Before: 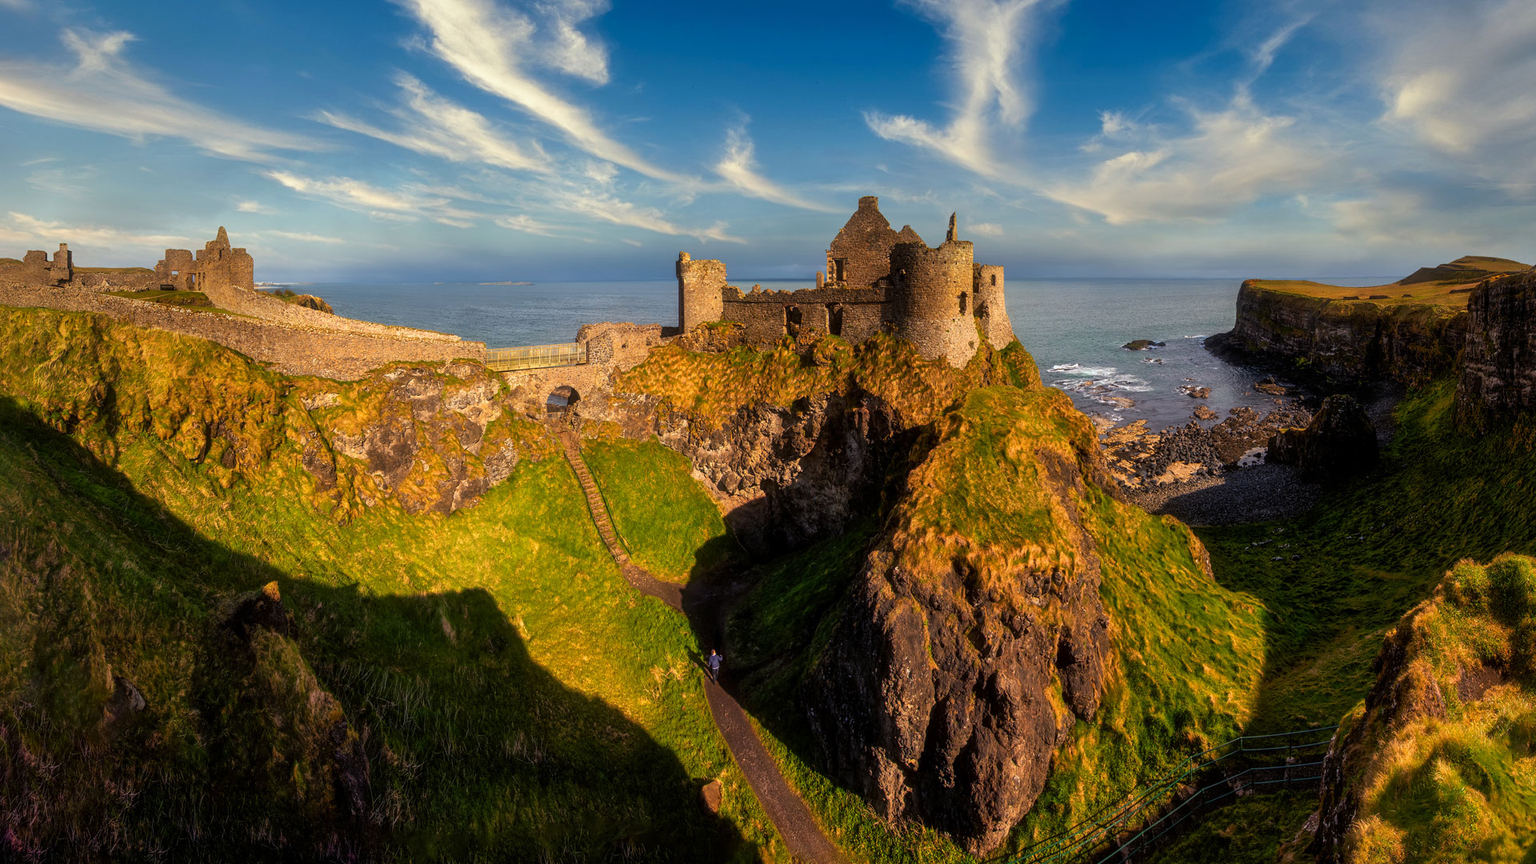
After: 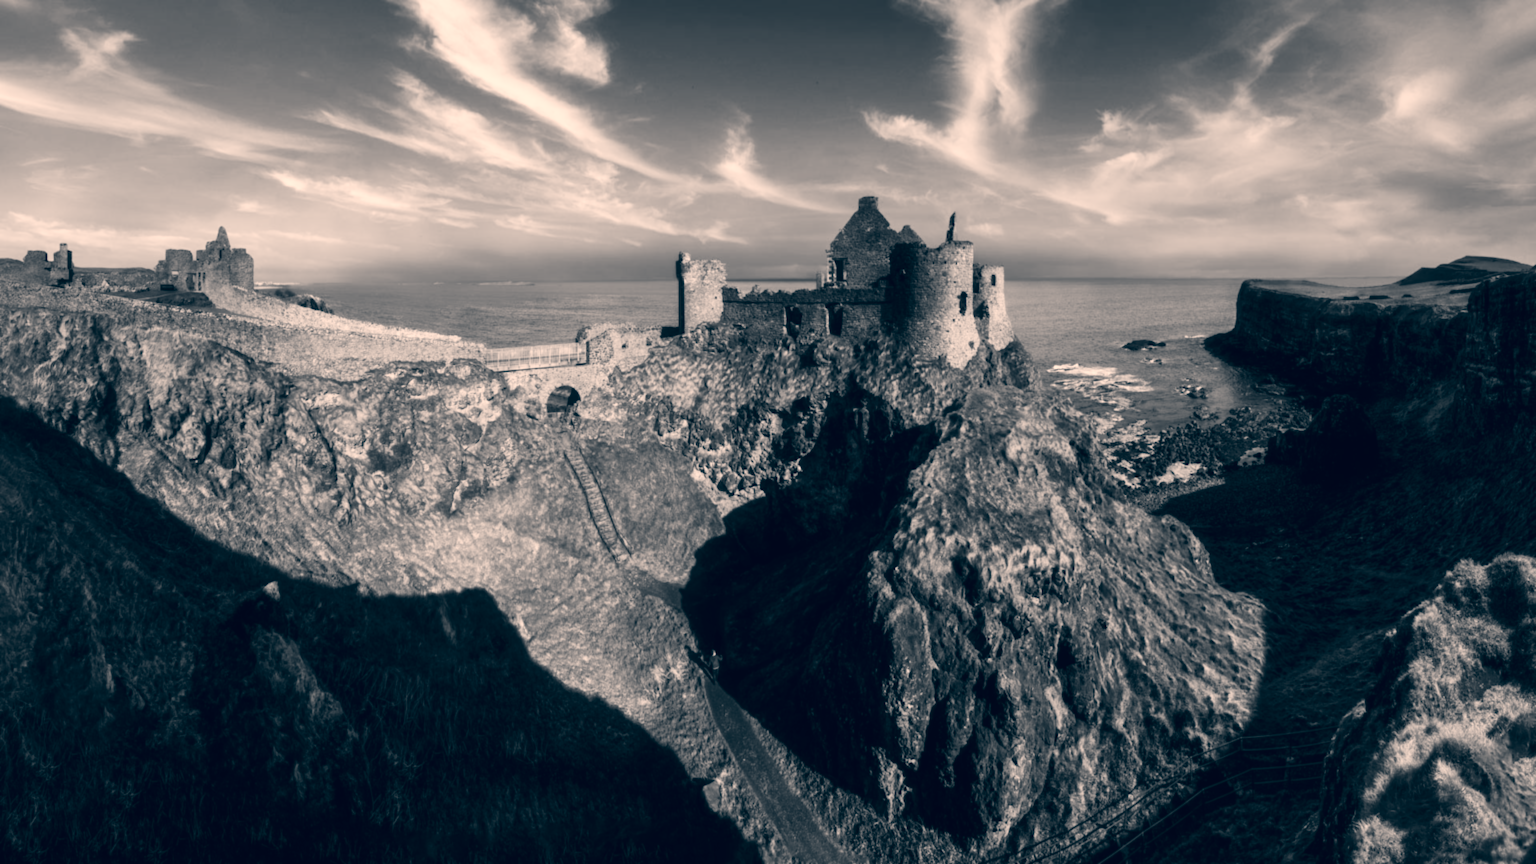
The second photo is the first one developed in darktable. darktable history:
color correction: highlights a* 10.32, highlights b* 14.66, shadows a* -9.59, shadows b* -15.02
lowpass: radius 0.76, contrast 1.56, saturation 0, unbound 0
